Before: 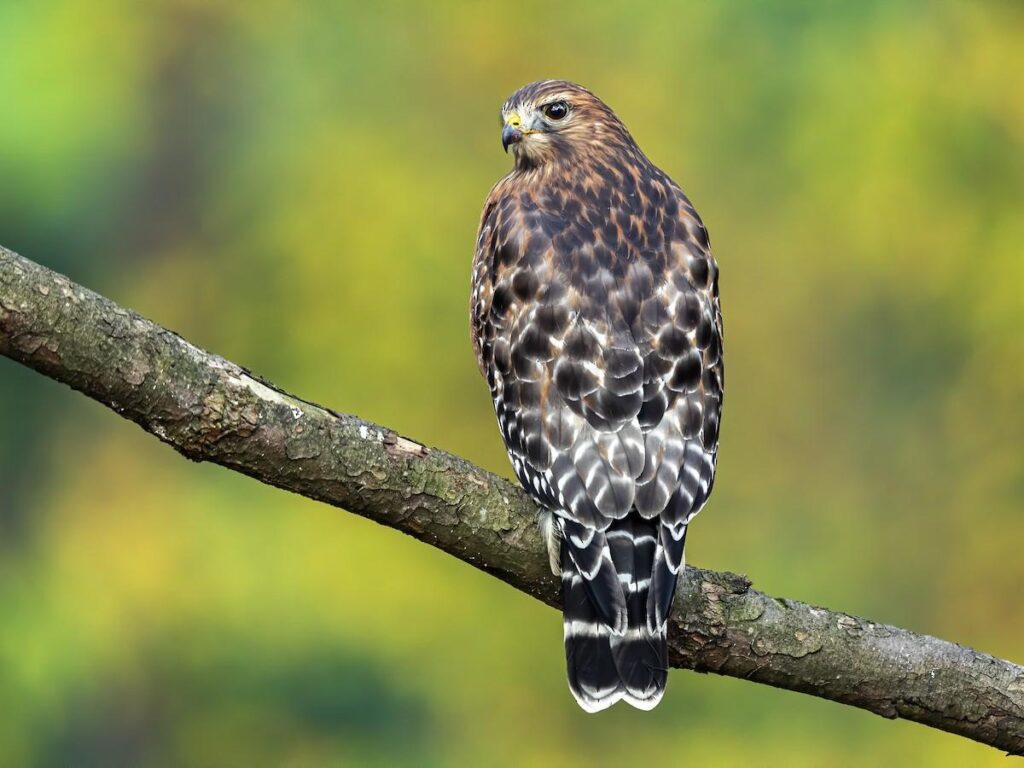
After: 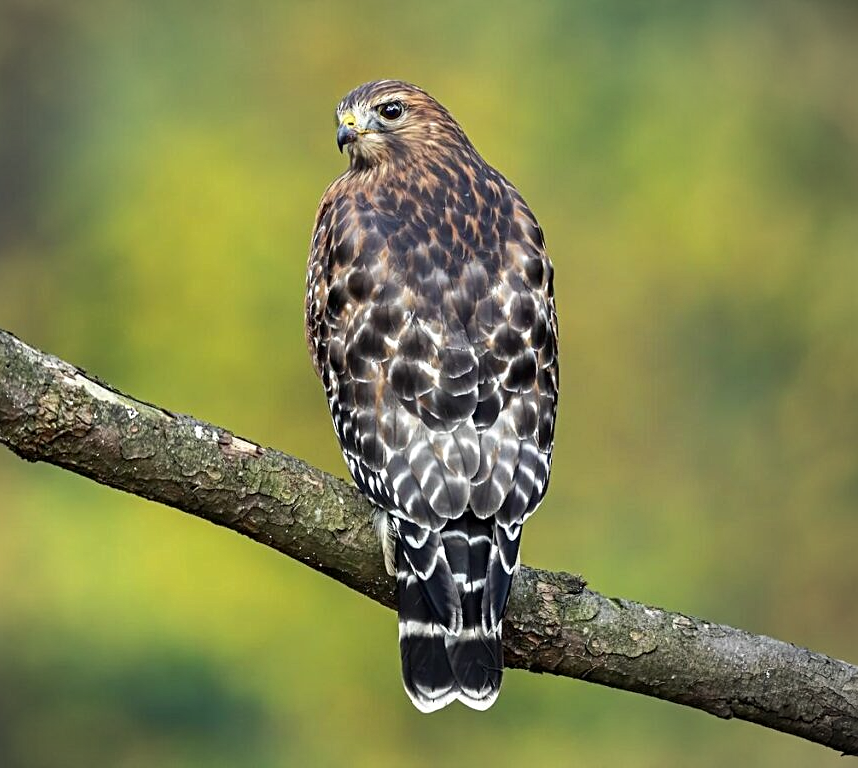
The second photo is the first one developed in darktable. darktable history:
crop: left 16.165%
contrast brightness saturation: contrast 0.052
sharpen: radius 2.174, amount 0.386, threshold 0.043
vignetting: fall-off start 81.38%, fall-off radius 61.65%, center (-0.076, 0.069), automatic ratio true, width/height ratio 1.422
